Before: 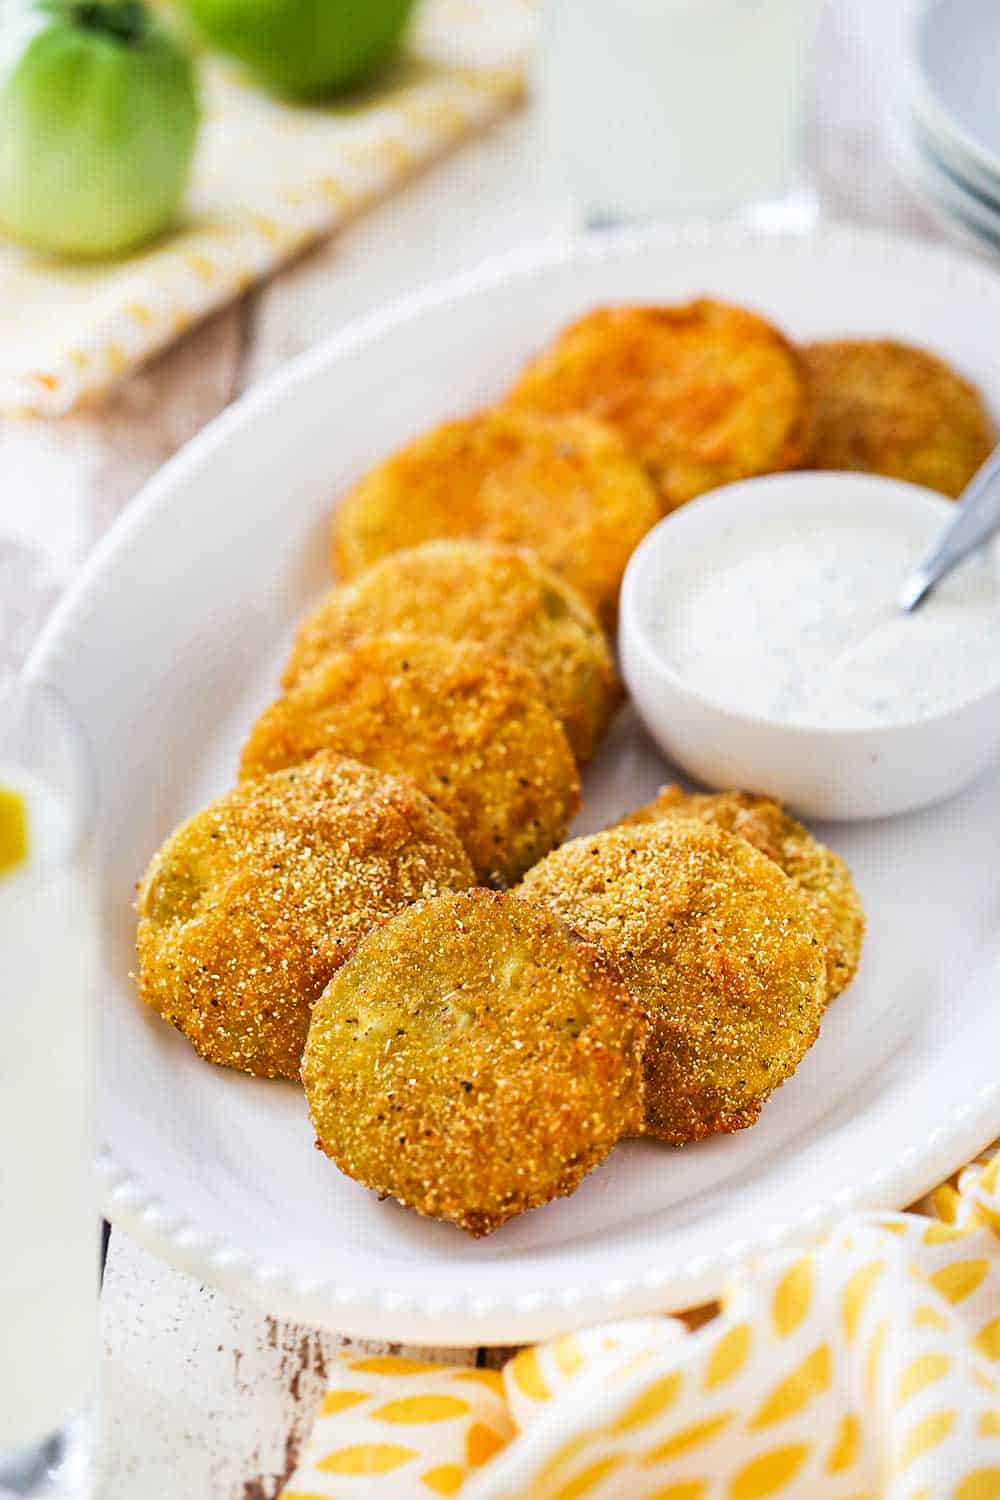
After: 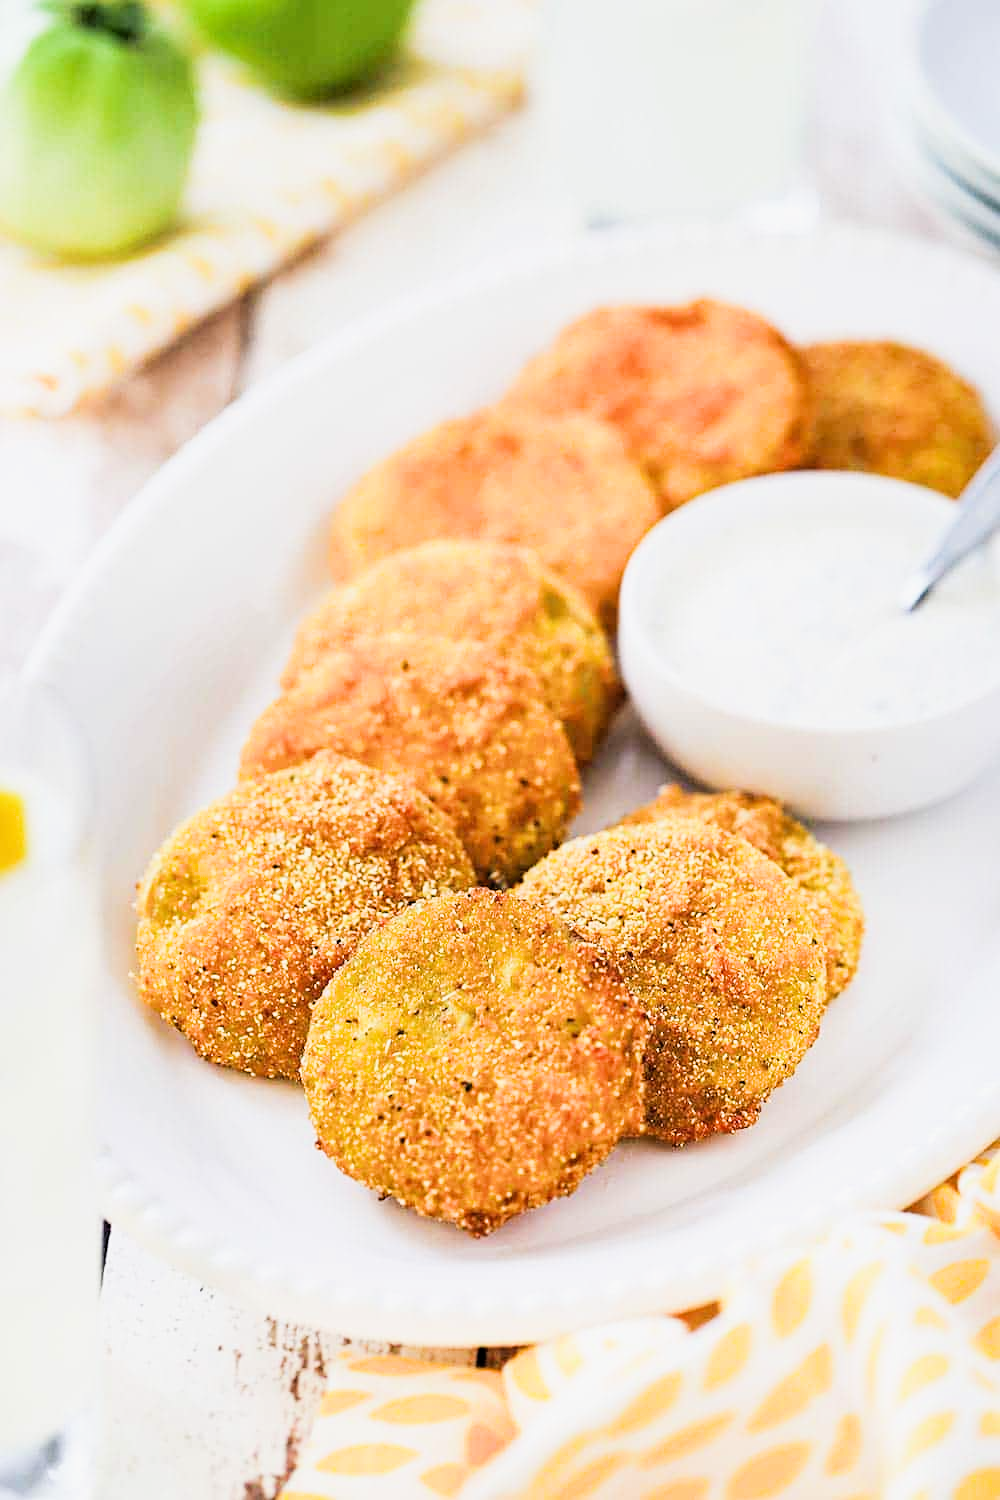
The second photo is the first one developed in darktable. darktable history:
sharpen: amount 0.2
exposure: black level correction 0, exposure 0.877 EV, compensate exposure bias true, compensate highlight preservation false
filmic rgb: black relative exposure -5 EV, hardness 2.88, contrast 1.2, highlights saturation mix -30%
